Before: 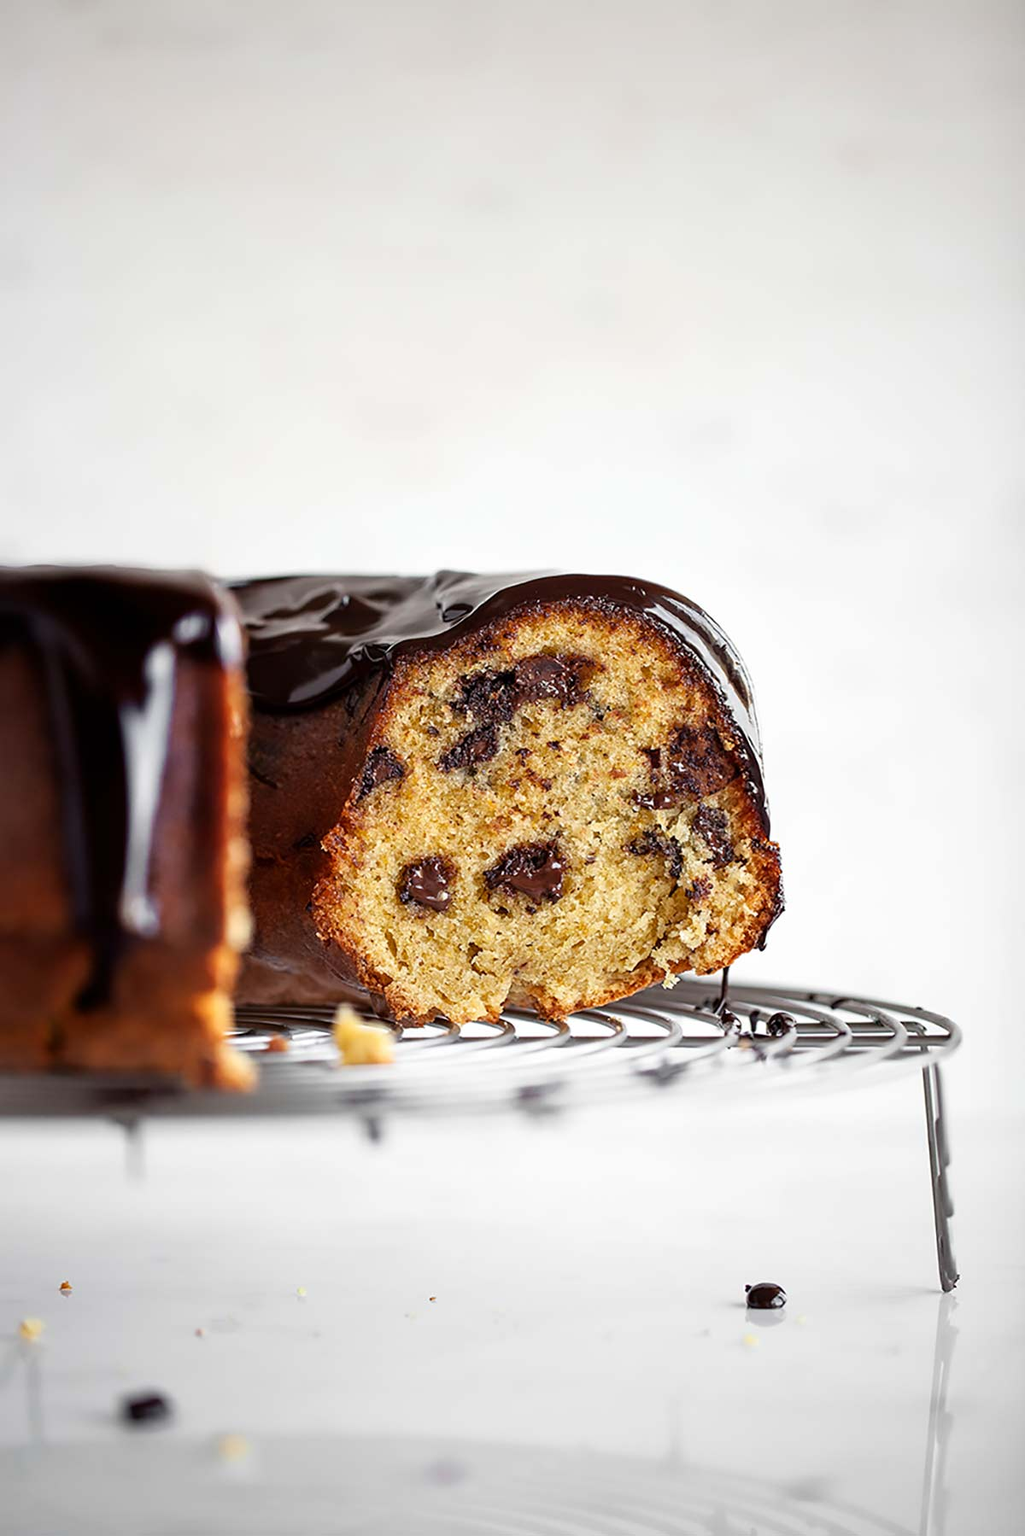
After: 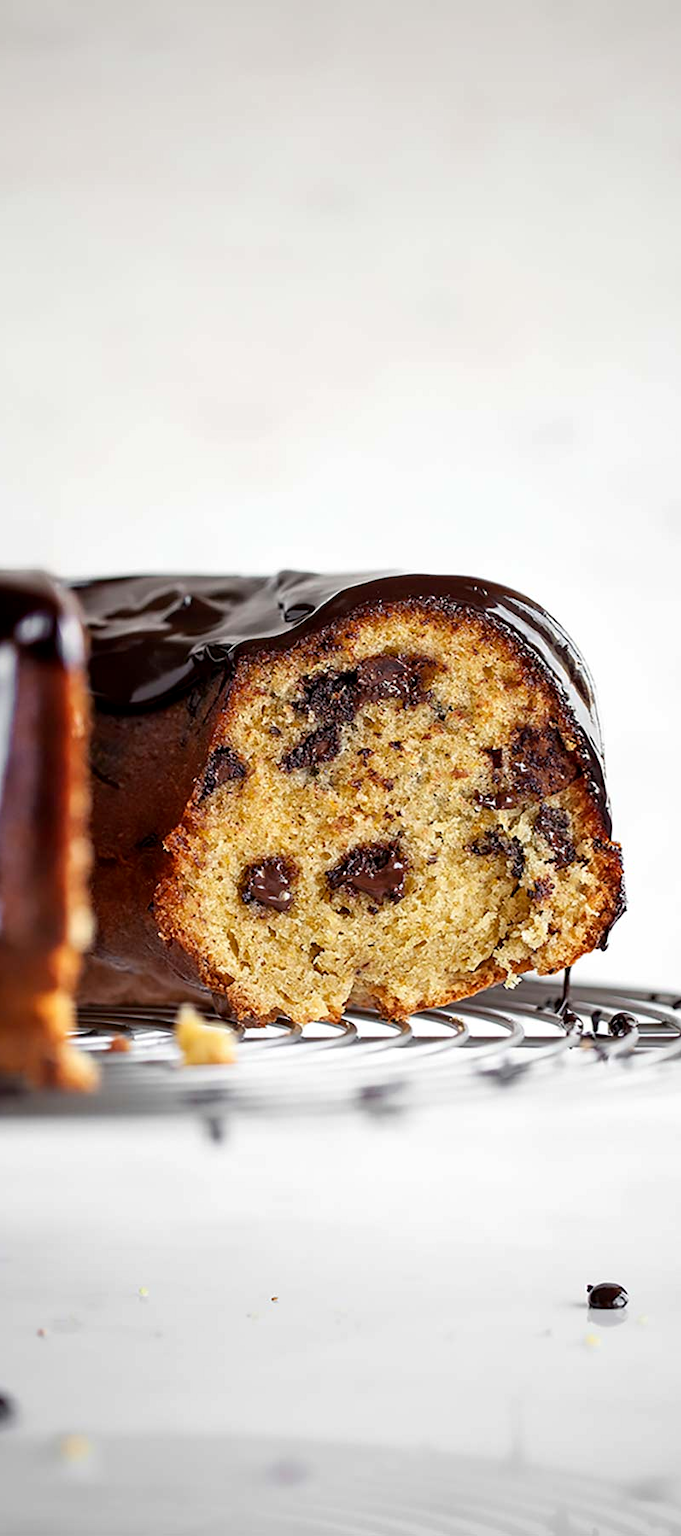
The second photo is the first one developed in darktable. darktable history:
tone equalizer: edges refinement/feathering 500, mask exposure compensation -1.57 EV, preserve details no
crop and rotate: left 15.484%, right 17.99%
exposure: black level correction 0.002, compensate highlight preservation false
